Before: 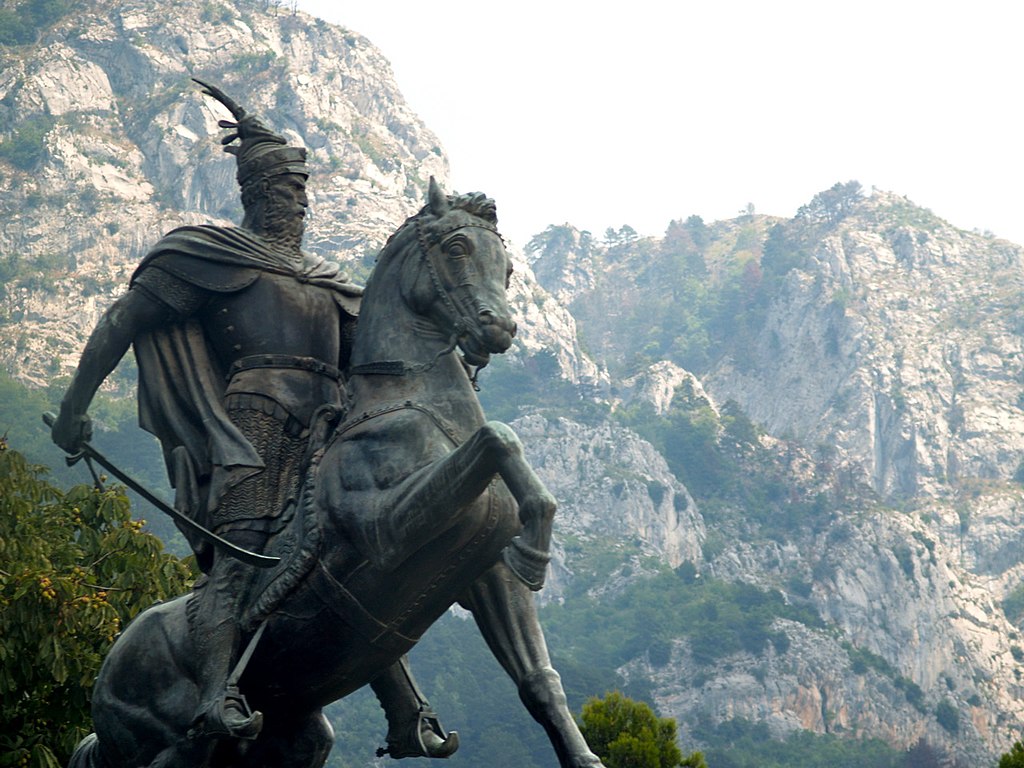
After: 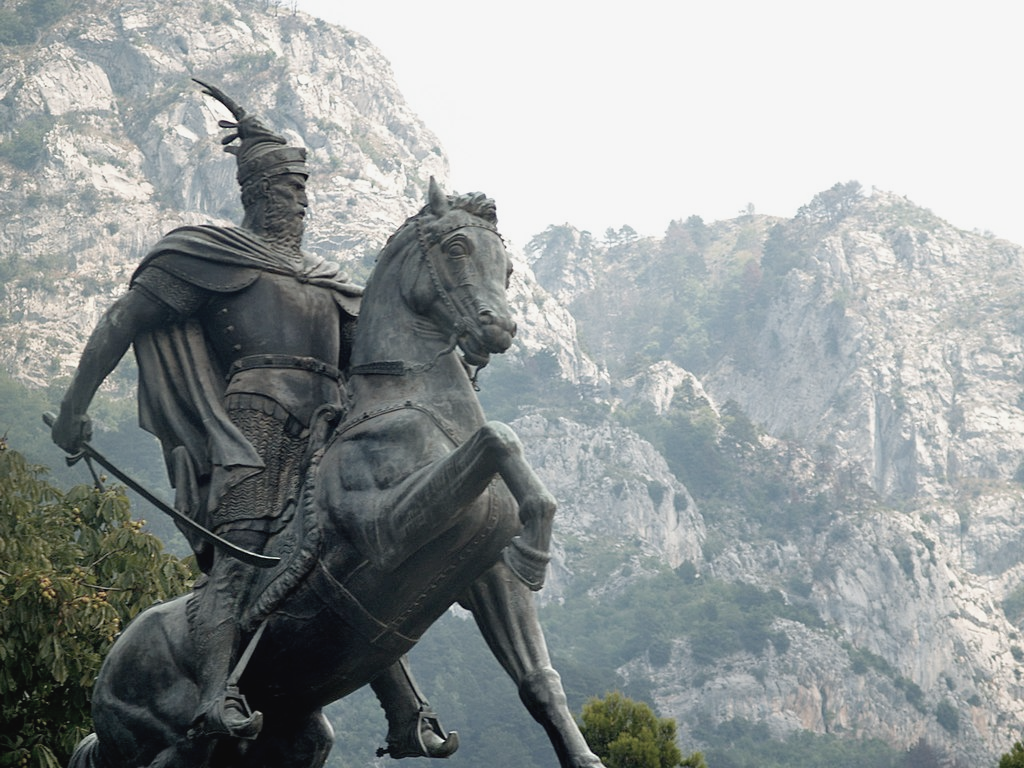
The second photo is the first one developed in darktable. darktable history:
contrast brightness saturation: contrast -0.061, saturation -0.418
